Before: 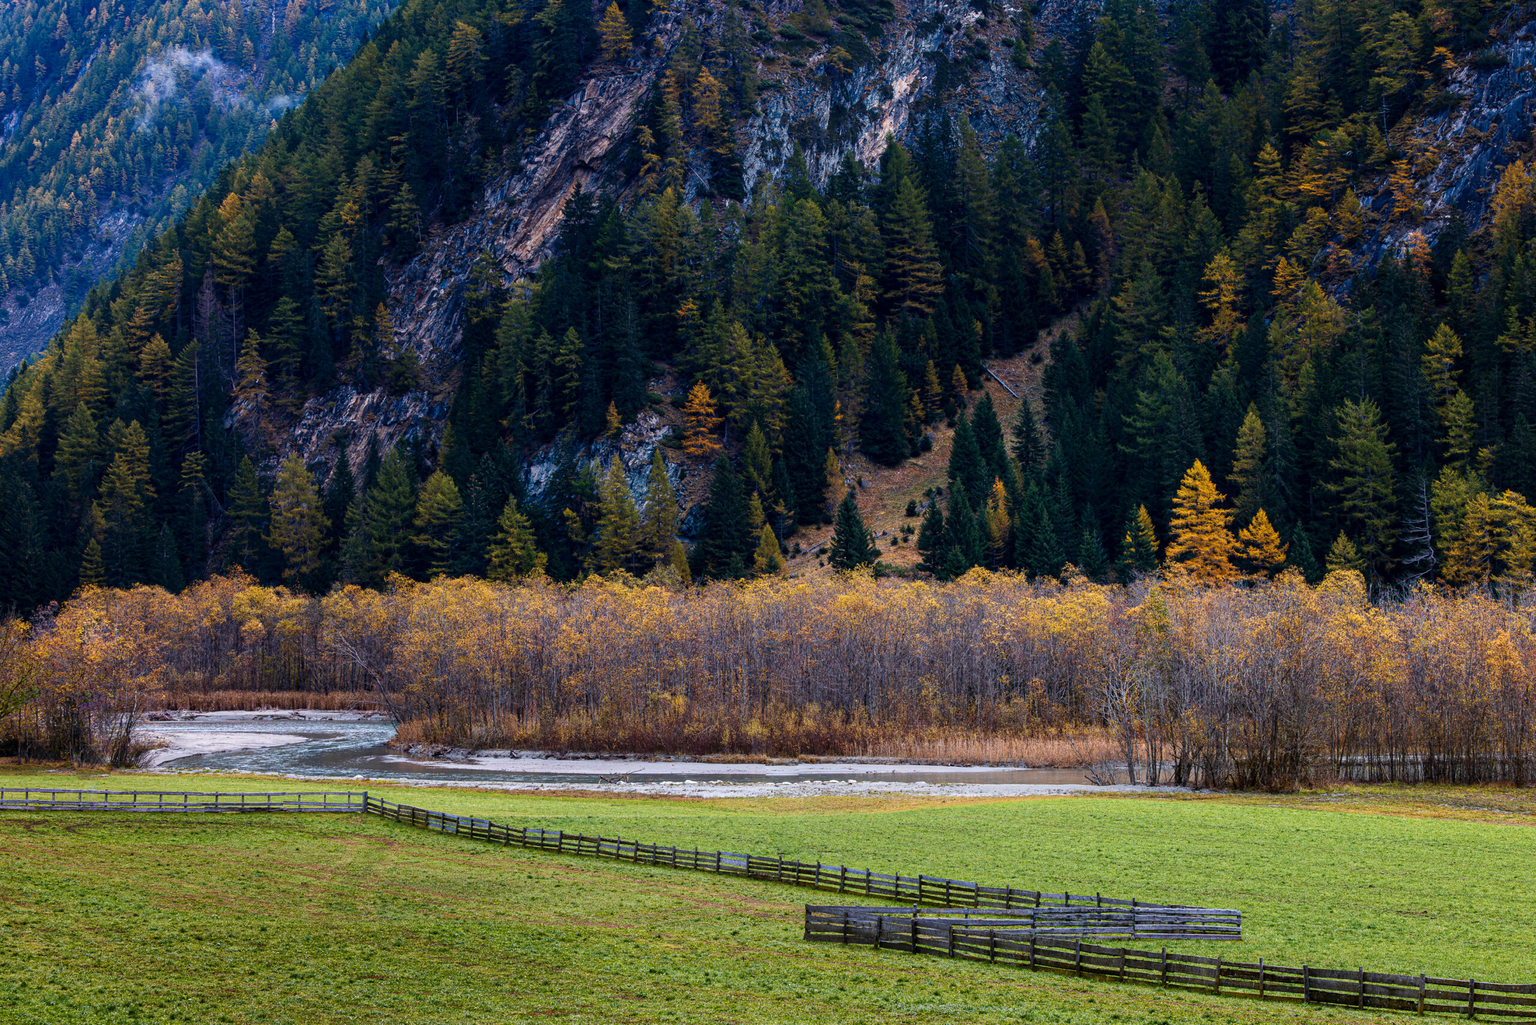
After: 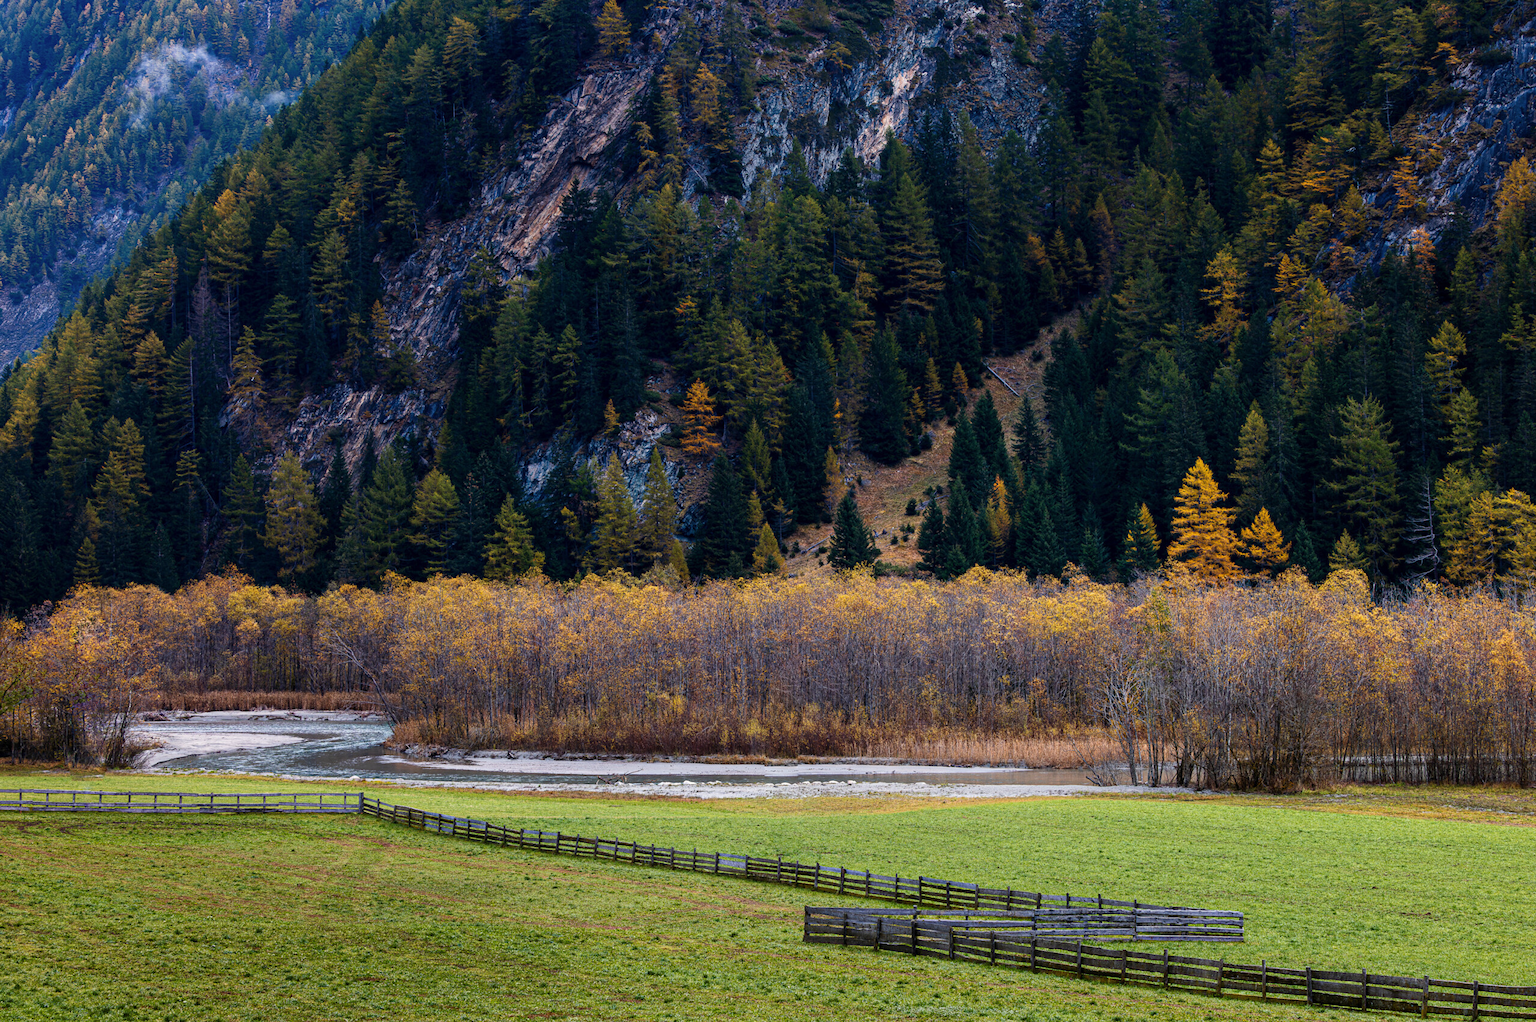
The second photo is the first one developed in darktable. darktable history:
color correction: highlights b* 3
crop: left 0.434%, top 0.485%, right 0.244%, bottom 0.386%
contrast brightness saturation: saturation -0.04
